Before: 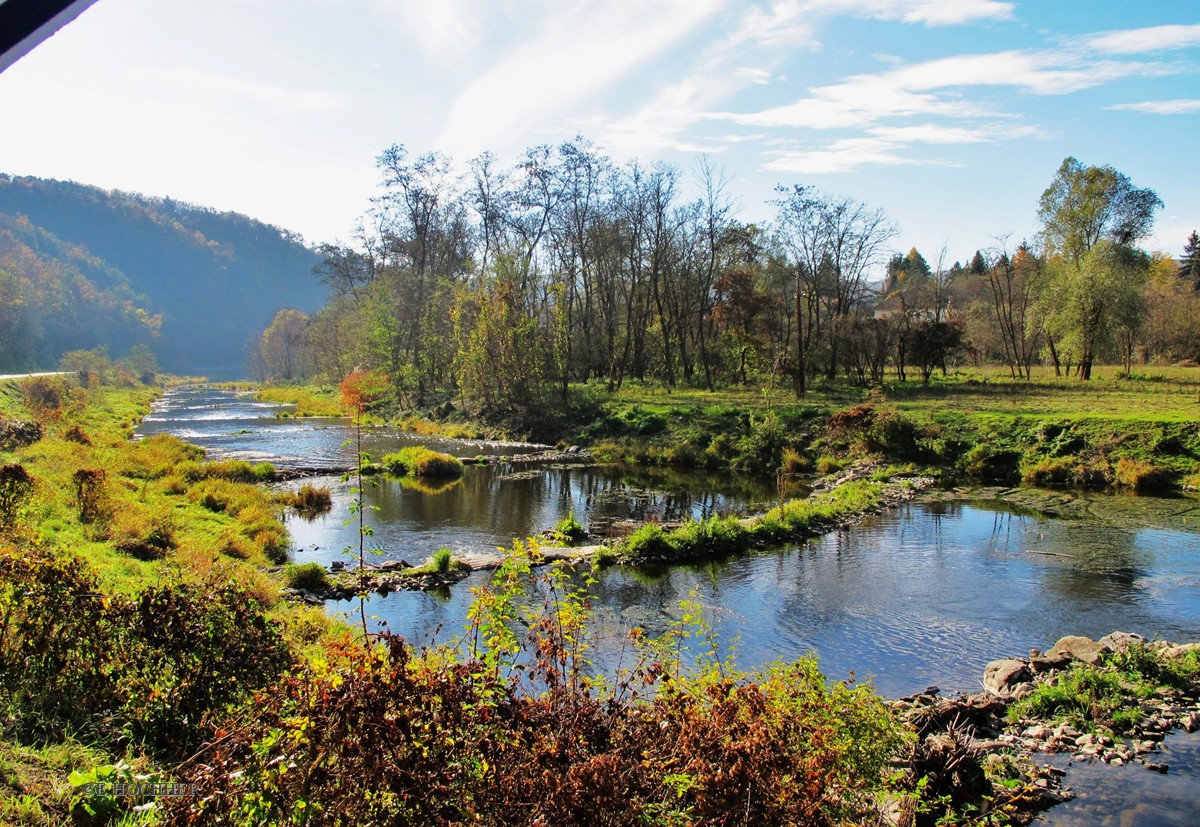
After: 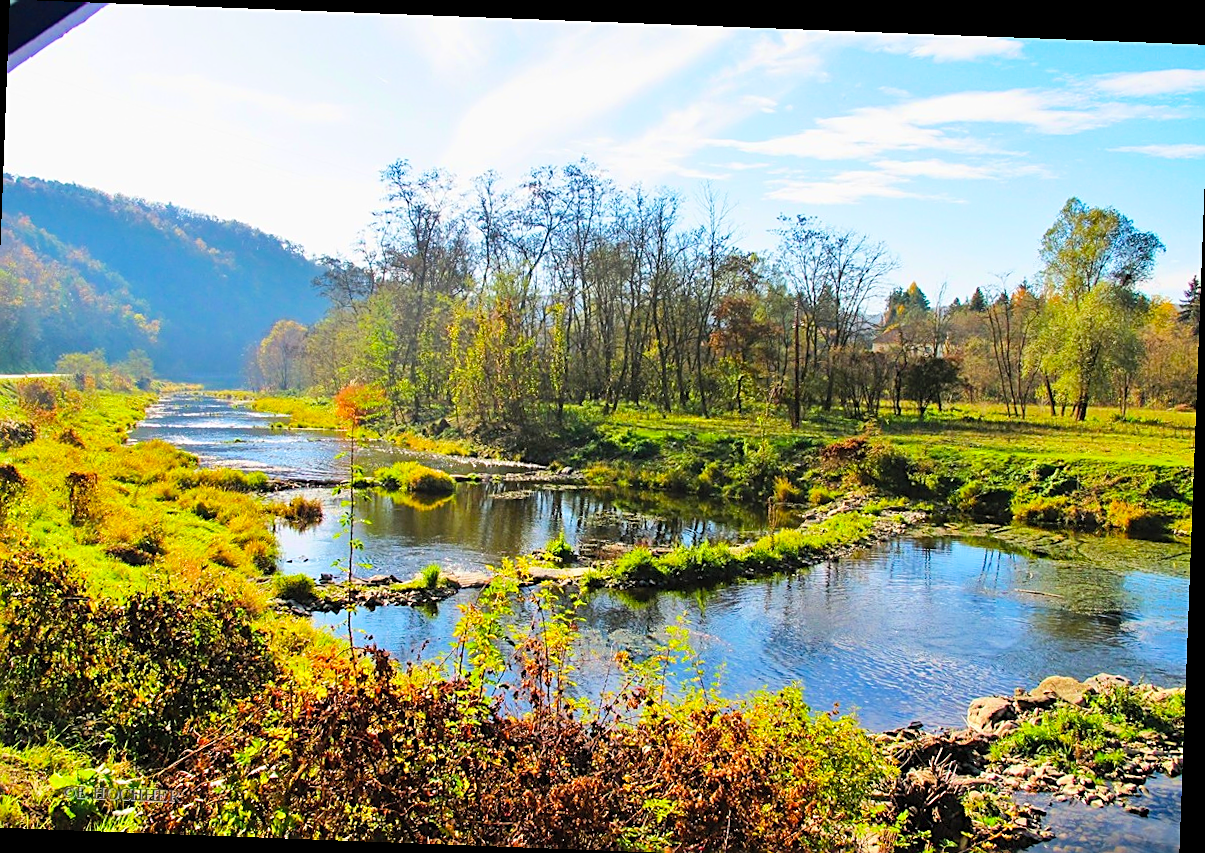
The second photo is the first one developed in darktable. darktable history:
rotate and perspective: rotation 2.17°, automatic cropping off
sharpen: on, module defaults
contrast brightness saturation: contrast 0.14, brightness 0.21
crop: left 1.743%, right 0.268%, bottom 2.011%
base curve: curves: ch0 [(0, 0) (0.283, 0.295) (1, 1)], preserve colors none
velvia: strength 51%, mid-tones bias 0.51
